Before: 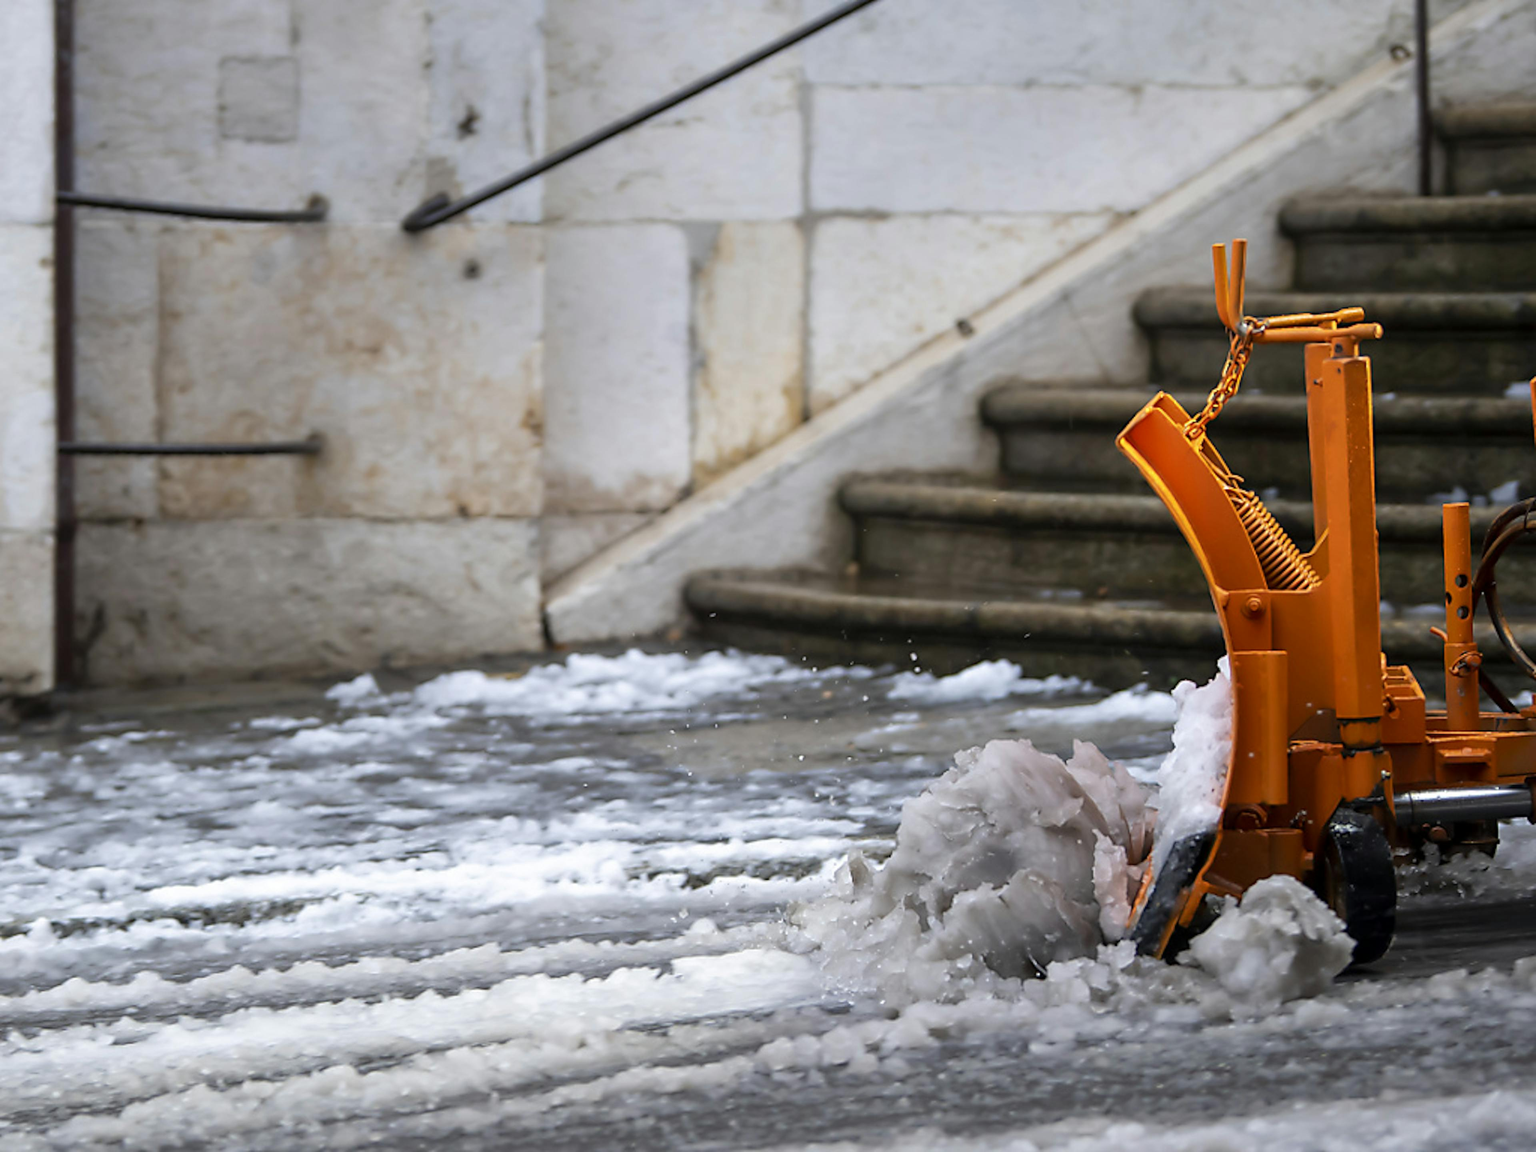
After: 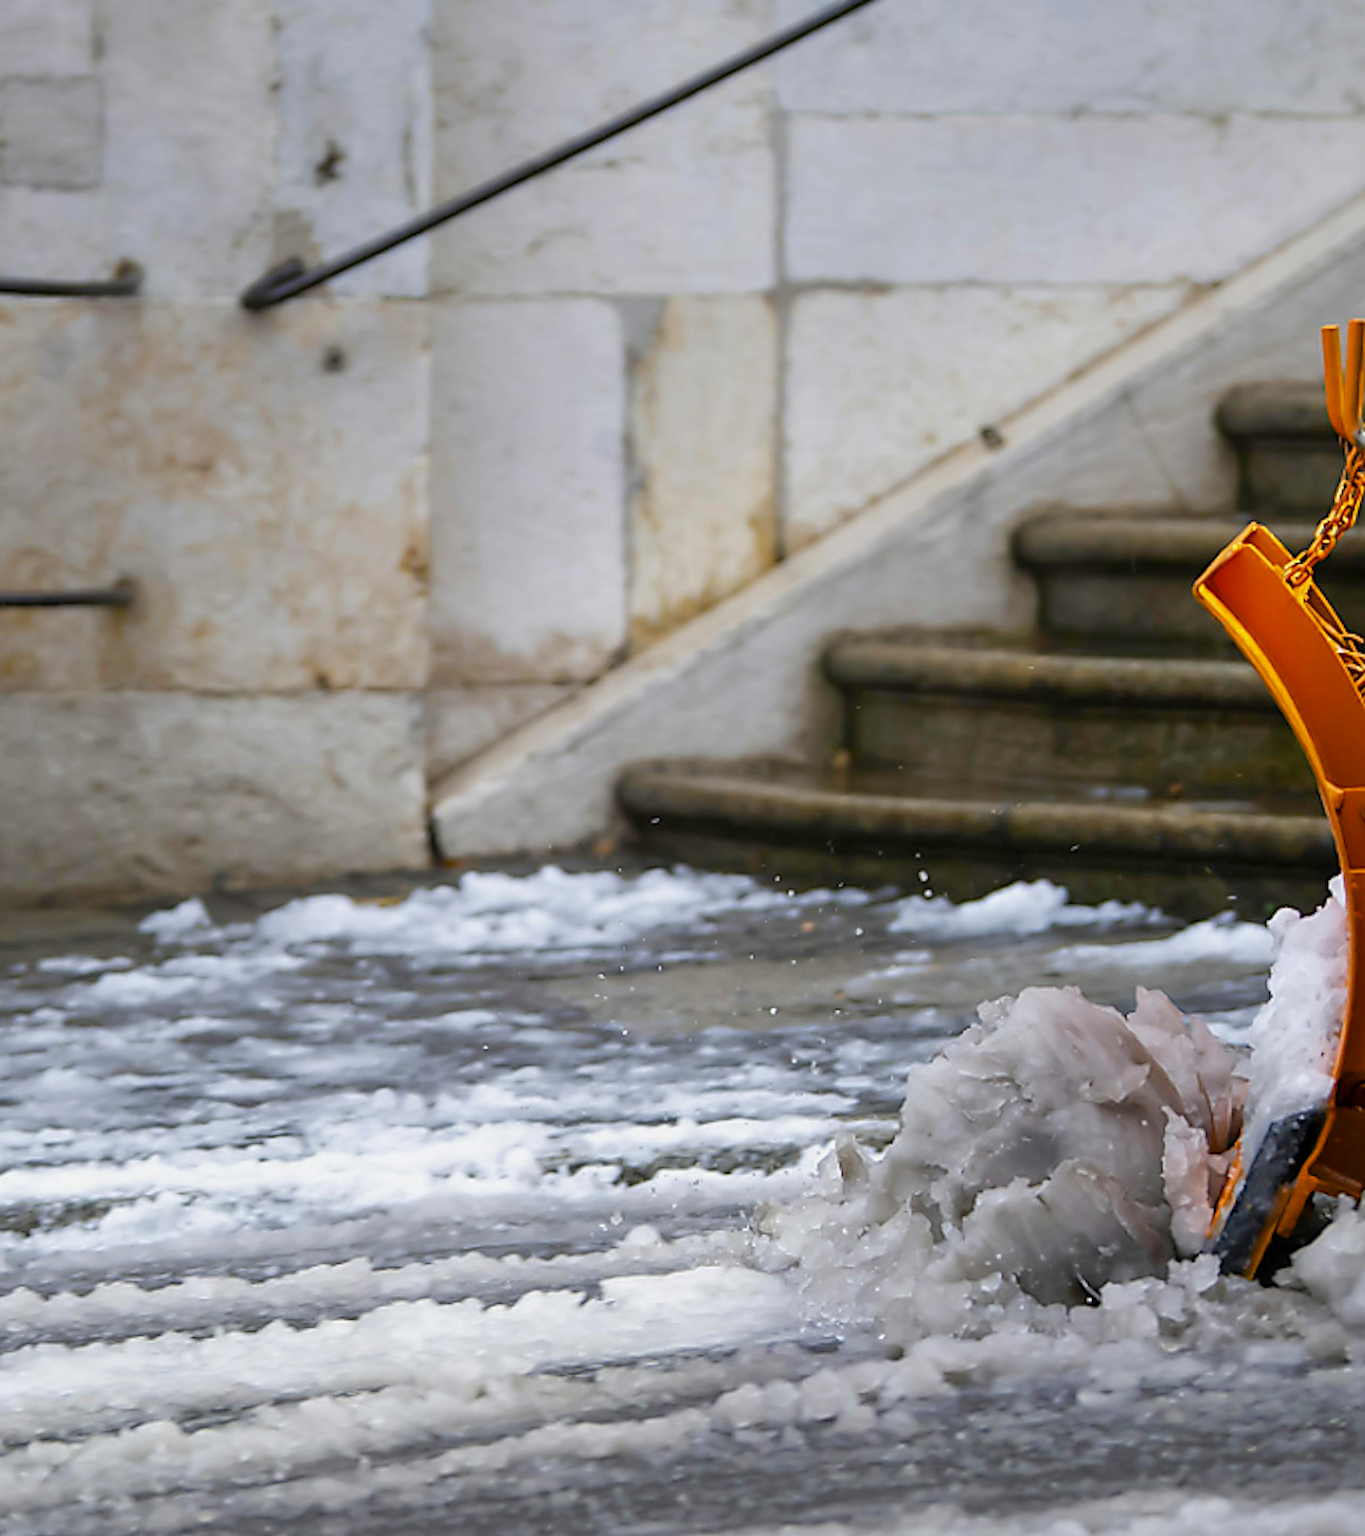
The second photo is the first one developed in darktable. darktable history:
color balance rgb: perceptual saturation grading › global saturation 35%, perceptual saturation grading › highlights -30%, perceptual saturation grading › shadows 35%, perceptual brilliance grading › global brilliance 3%, perceptual brilliance grading › highlights -3%, perceptual brilliance grading › shadows 3%
crop and rotate: left 14.436%, right 18.898%
exposure: exposure -0.151 EV, compensate highlight preservation false
sharpen: on, module defaults
